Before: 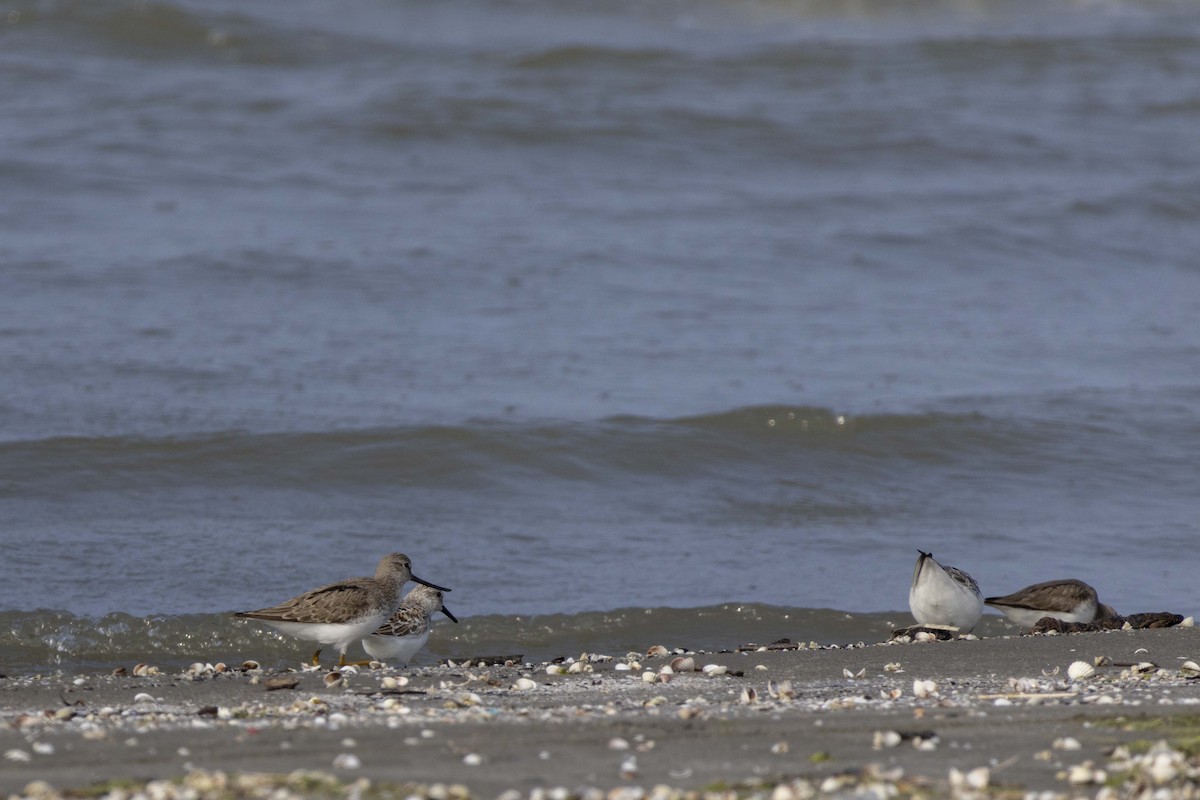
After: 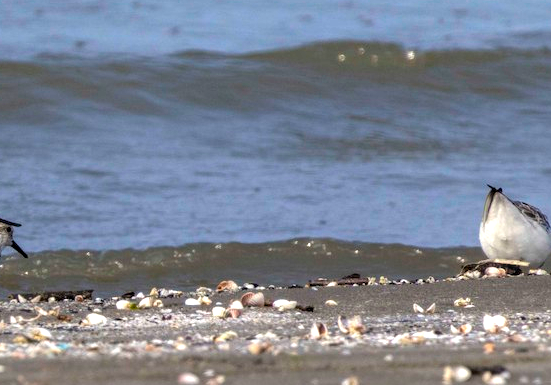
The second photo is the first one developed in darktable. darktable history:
tone equalizer: on, module defaults
exposure: exposure 0.561 EV, compensate exposure bias true, compensate highlight preservation false
crop: left 35.851%, top 45.708%, right 18.196%, bottom 6.057%
color balance rgb: perceptual saturation grading › global saturation 19.409%, global vibrance 30.002%, contrast 10.324%
local contrast: on, module defaults
